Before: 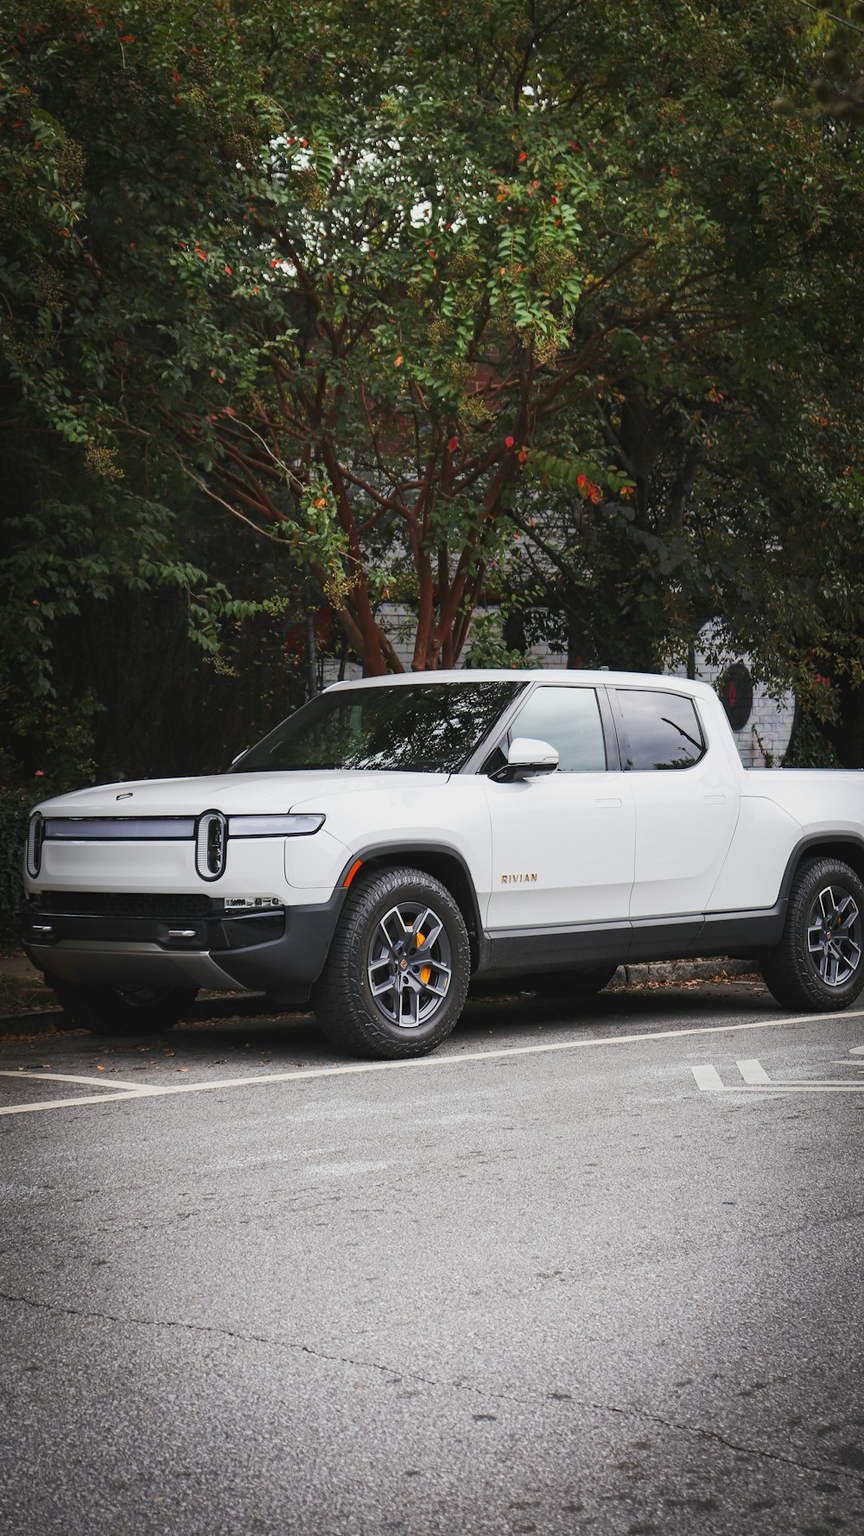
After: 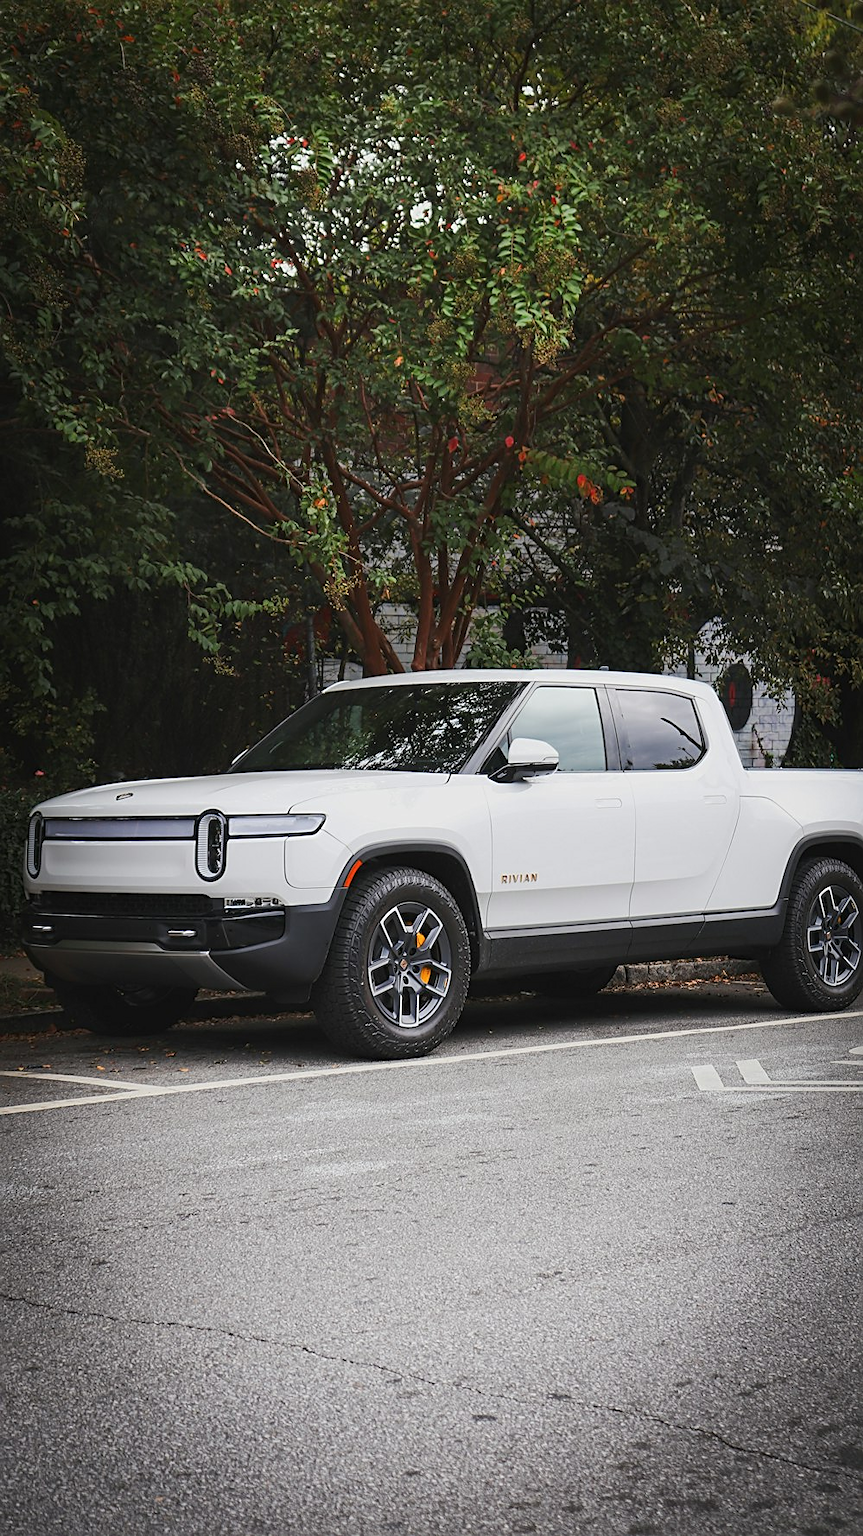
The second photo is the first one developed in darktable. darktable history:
sharpen: on, module defaults
exposure: exposure -0.052 EV, compensate highlight preservation false
